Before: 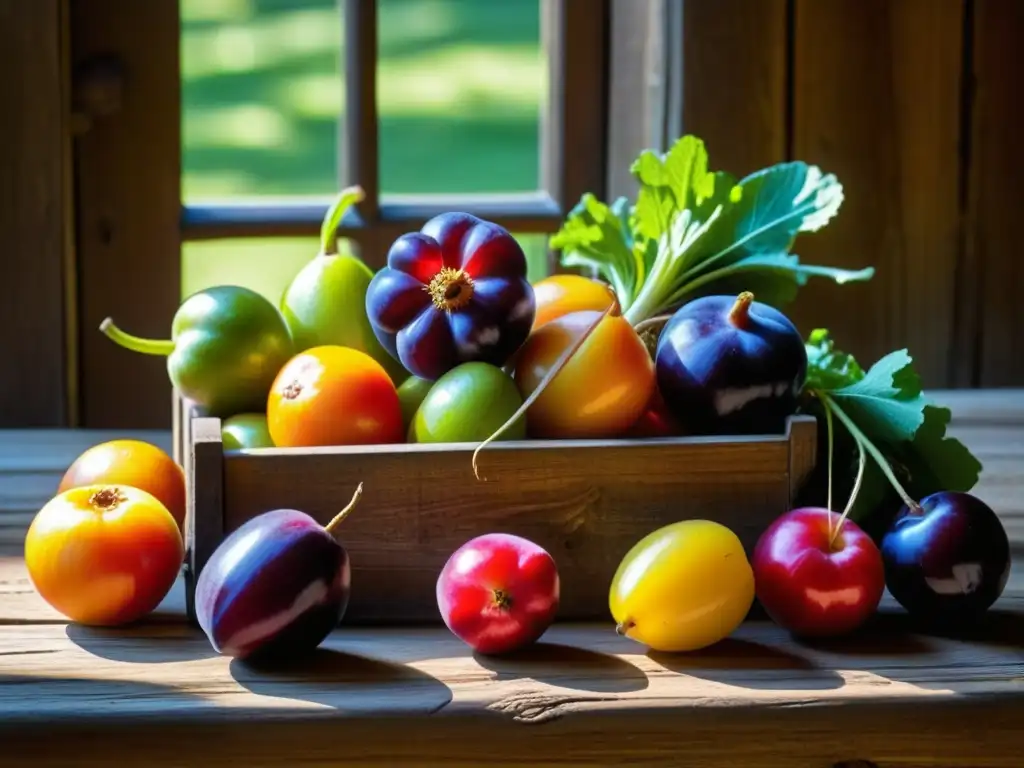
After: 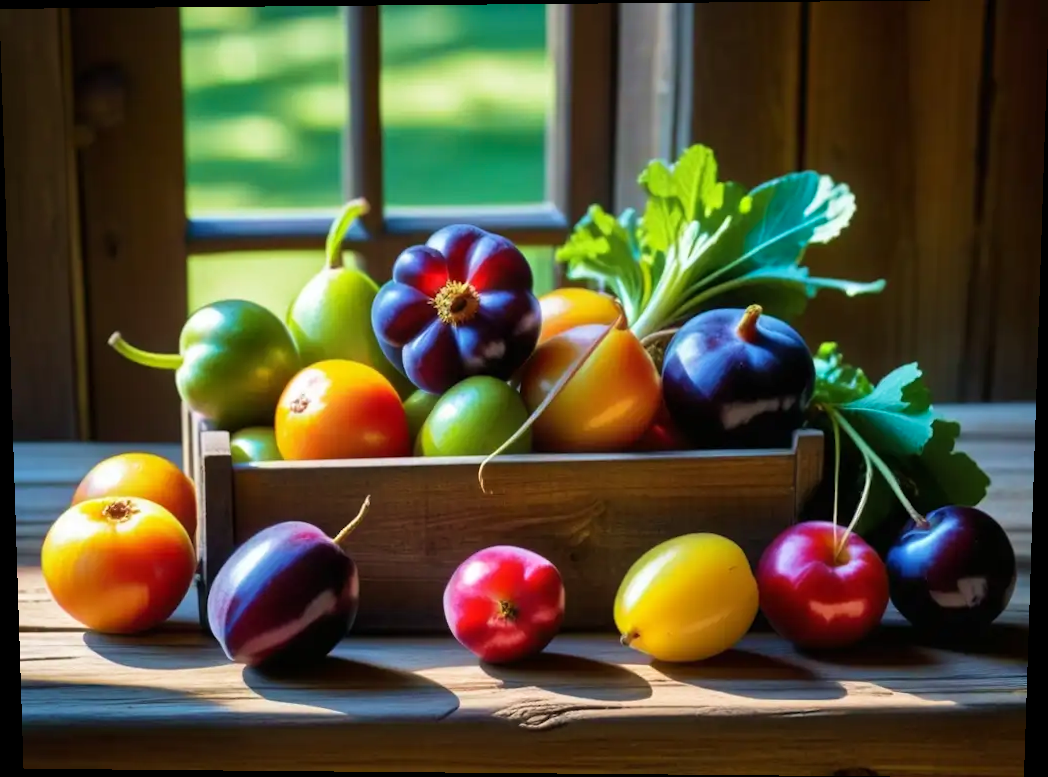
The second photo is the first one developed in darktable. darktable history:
velvia: on, module defaults
rotate and perspective: lens shift (vertical) 0.048, lens shift (horizontal) -0.024, automatic cropping off
